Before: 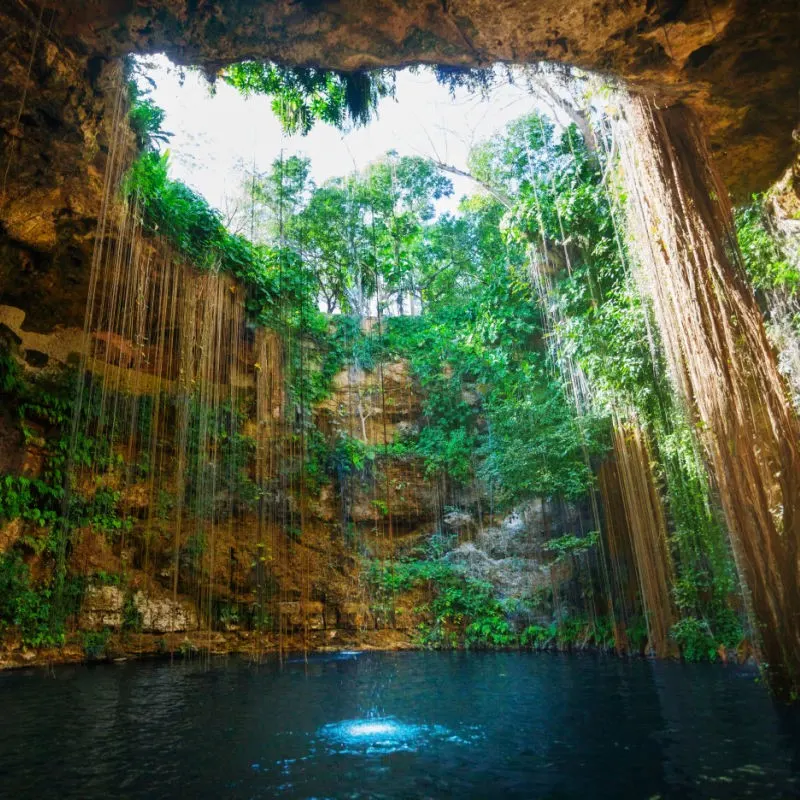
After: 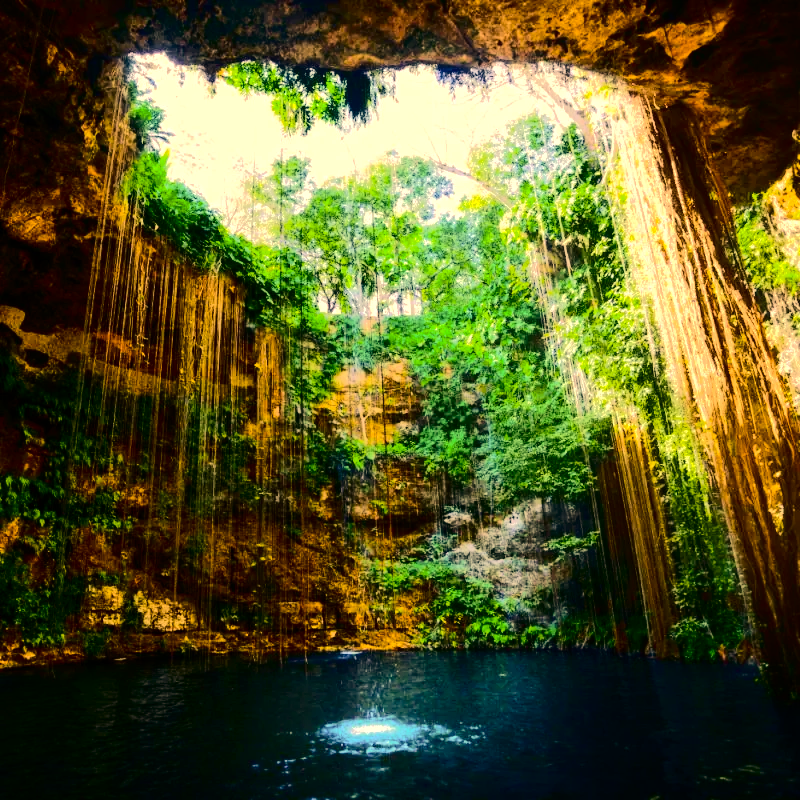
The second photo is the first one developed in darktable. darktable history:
exposure: compensate exposure bias true, compensate highlight preservation false
tone curve: curves: ch0 [(0, 0) (0.003, 0.001) (0.011, 0.005) (0.025, 0.009) (0.044, 0.014) (0.069, 0.019) (0.1, 0.028) (0.136, 0.039) (0.177, 0.073) (0.224, 0.134) (0.277, 0.218) (0.335, 0.343) (0.399, 0.488) (0.468, 0.608) (0.543, 0.699) (0.623, 0.773) (0.709, 0.819) (0.801, 0.852) (0.898, 0.874) (1, 1)], color space Lab, independent channels, preserve colors none
color correction: highlights a* 14.86, highlights b* 32.09
color balance rgb: perceptual saturation grading › global saturation 25.17%, global vibrance 24.981%, contrast 19.951%
